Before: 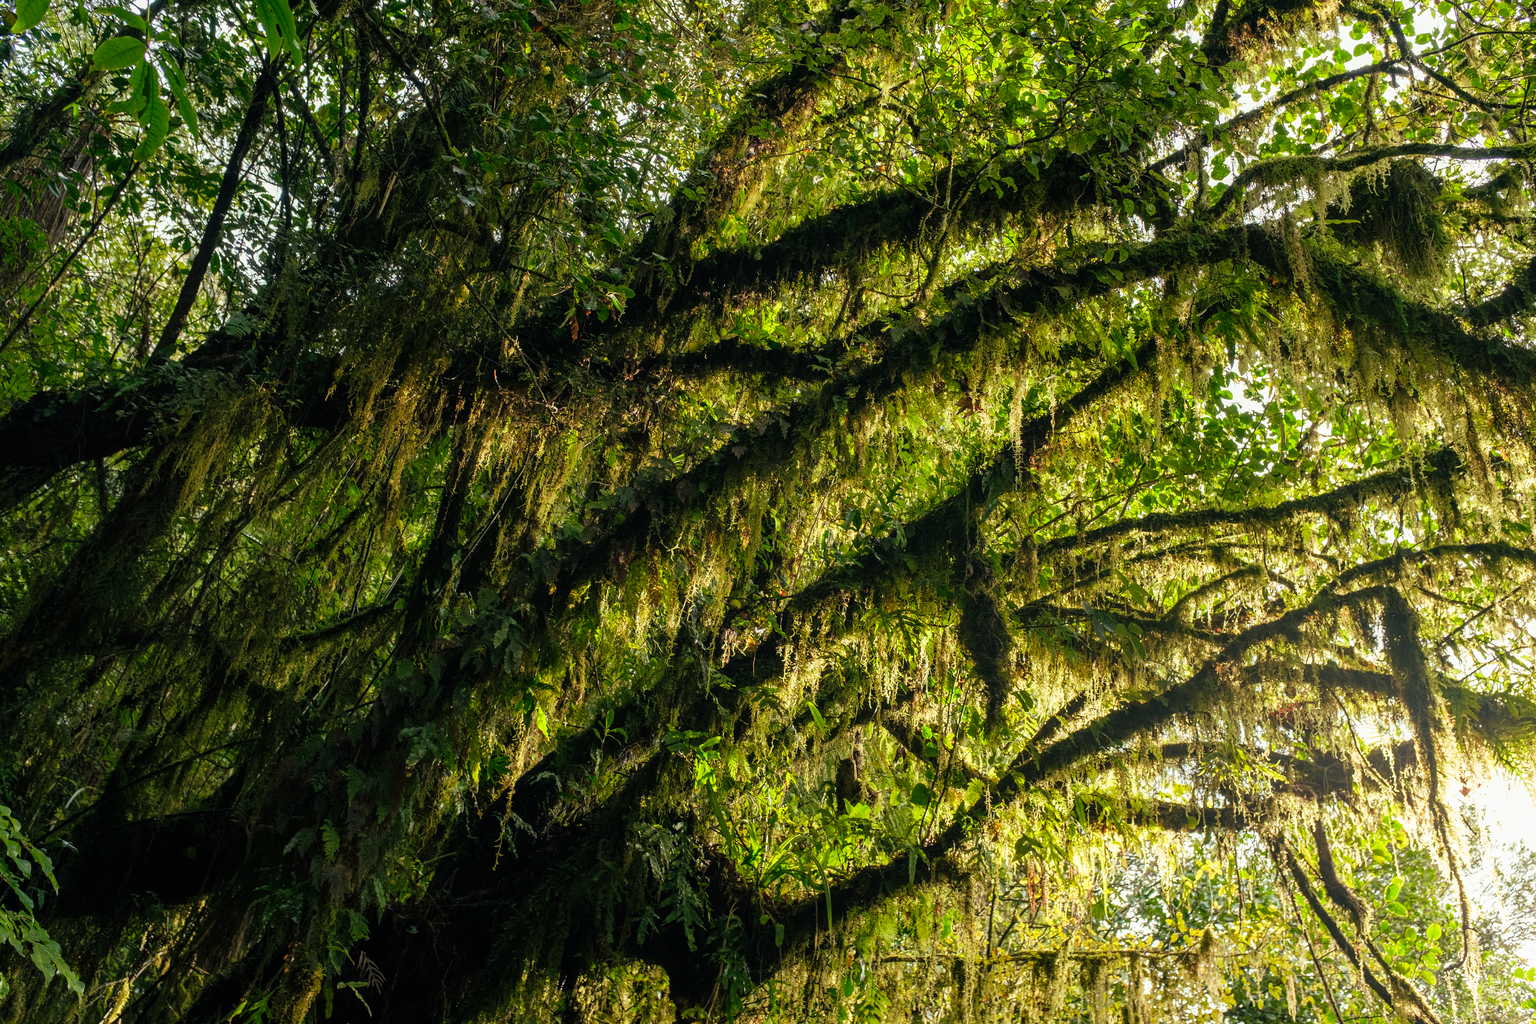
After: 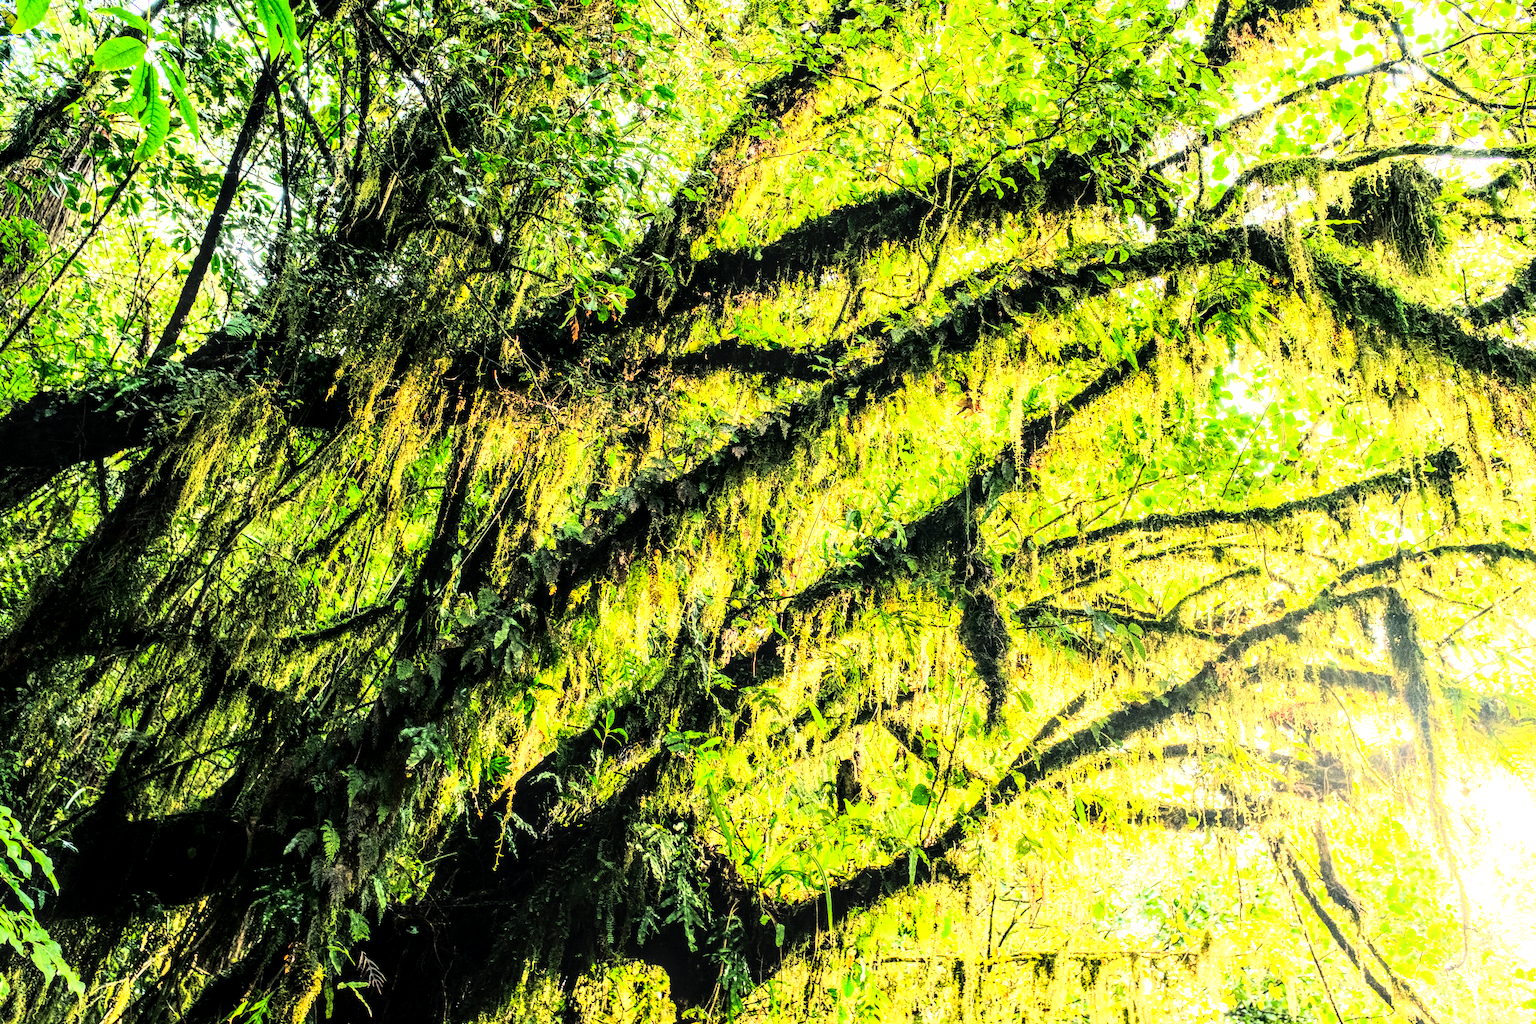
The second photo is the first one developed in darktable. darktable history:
exposure: black level correction 0.001, exposure 1.735 EV, compensate highlight preservation false
rgb curve: curves: ch0 [(0, 0) (0.21, 0.15) (0.24, 0.21) (0.5, 0.75) (0.75, 0.96) (0.89, 0.99) (1, 1)]; ch1 [(0, 0.02) (0.21, 0.13) (0.25, 0.2) (0.5, 0.67) (0.75, 0.9) (0.89, 0.97) (1, 1)]; ch2 [(0, 0.02) (0.21, 0.13) (0.25, 0.2) (0.5, 0.67) (0.75, 0.9) (0.89, 0.97) (1, 1)], compensate middle gray true
shadows and highlights: radius 334.93, shadows 63.48, highlights 6.06, compress 87.7%, highlights color adjustment 39.73%, soften with gaussian
local contrast: detail 142%
